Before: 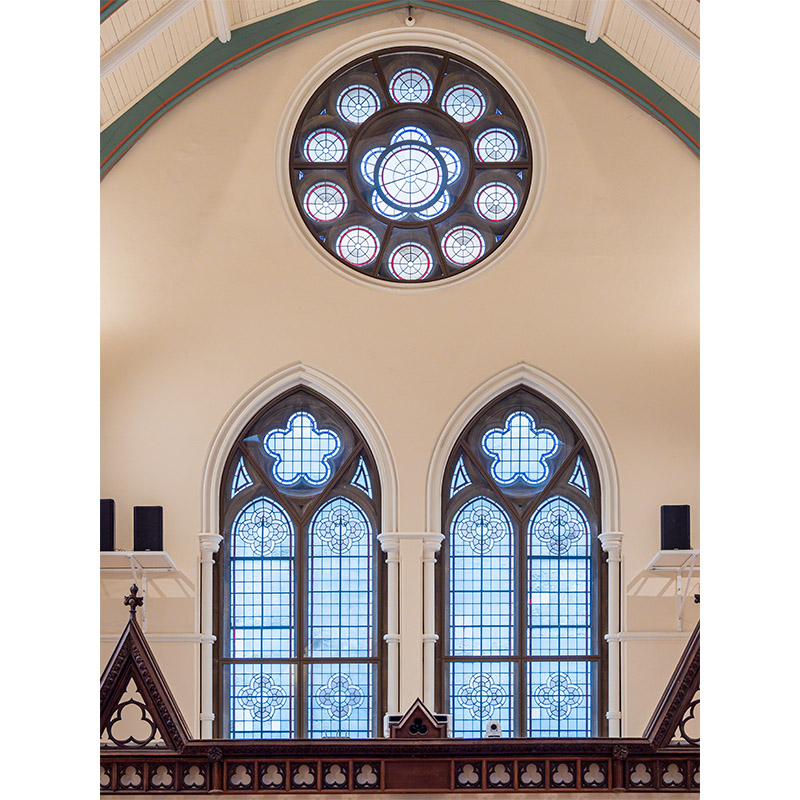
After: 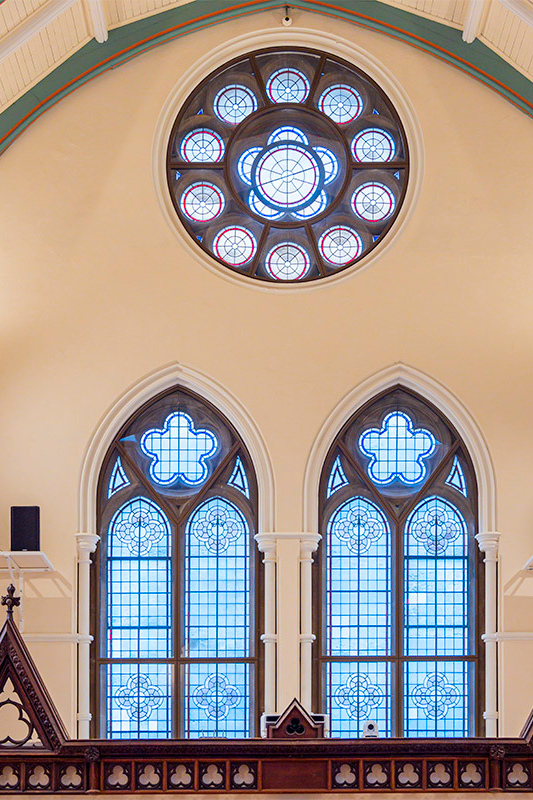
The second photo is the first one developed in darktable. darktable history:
crop and rotate: left 15.446%, right 17.836%
color balance rgb: perceptual saturation grading › global saturation 25%, perceptual brilliance grading › mid-tones 10%, perceptual brilliance grading › shadows 15%, global vibrance 20%
